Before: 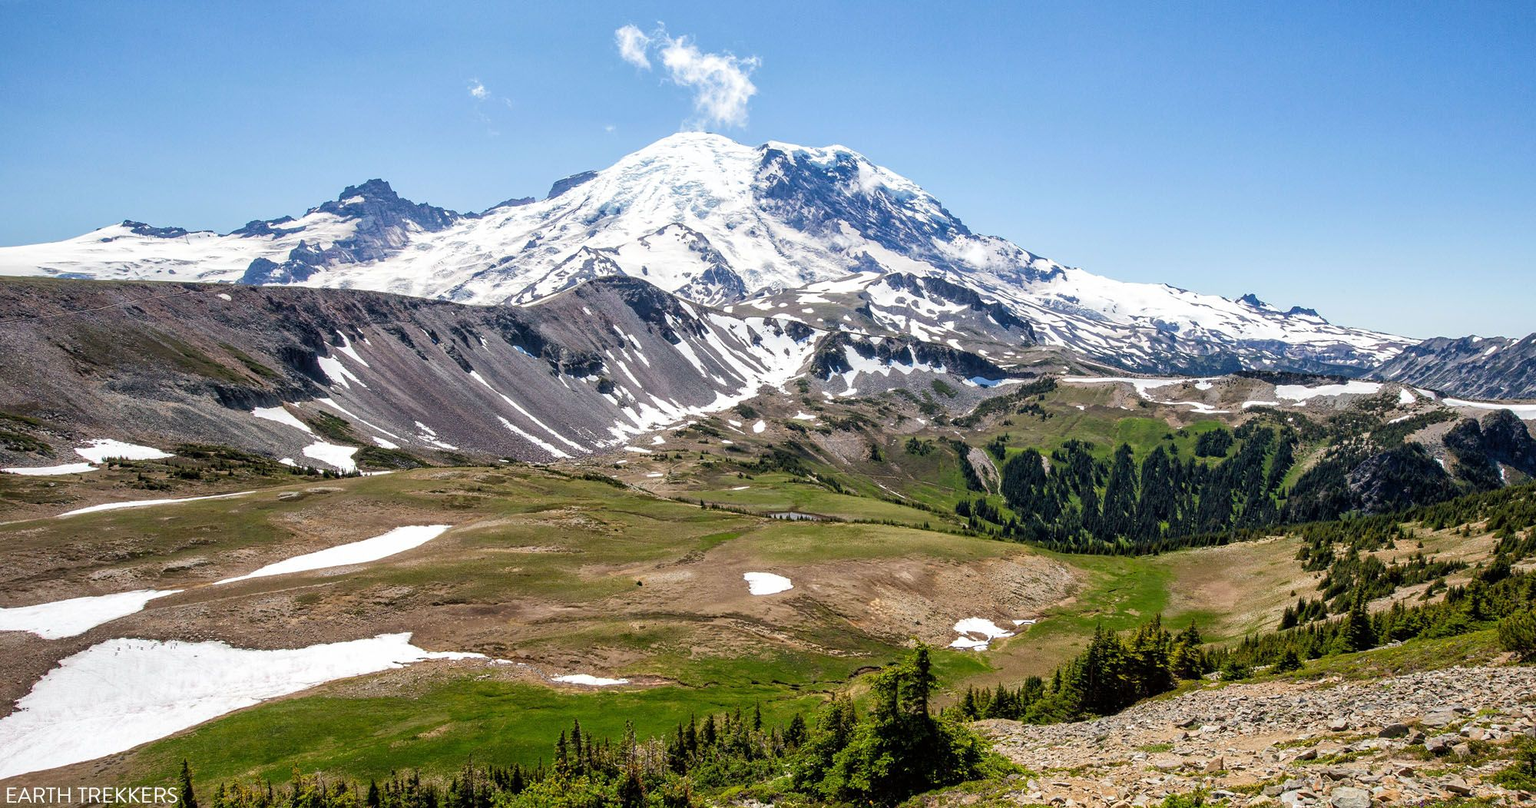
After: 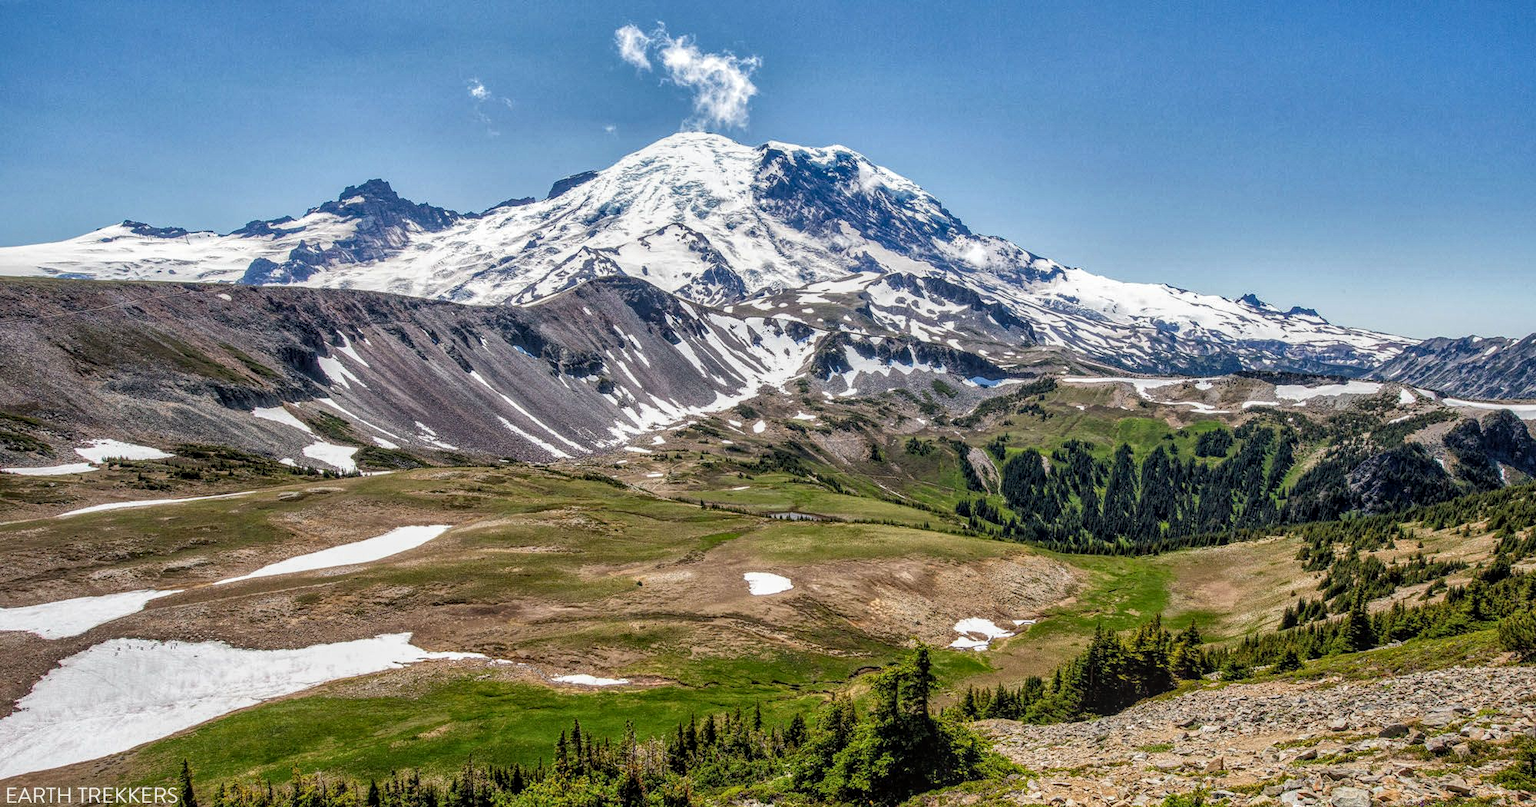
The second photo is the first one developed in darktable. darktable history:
local contrast: highlights 76%, shadows 55%, detail 177%, midtone range 0.214
shadows and highlights: white point adjustment -3.61, highlights -63.69, soften with gaussian
